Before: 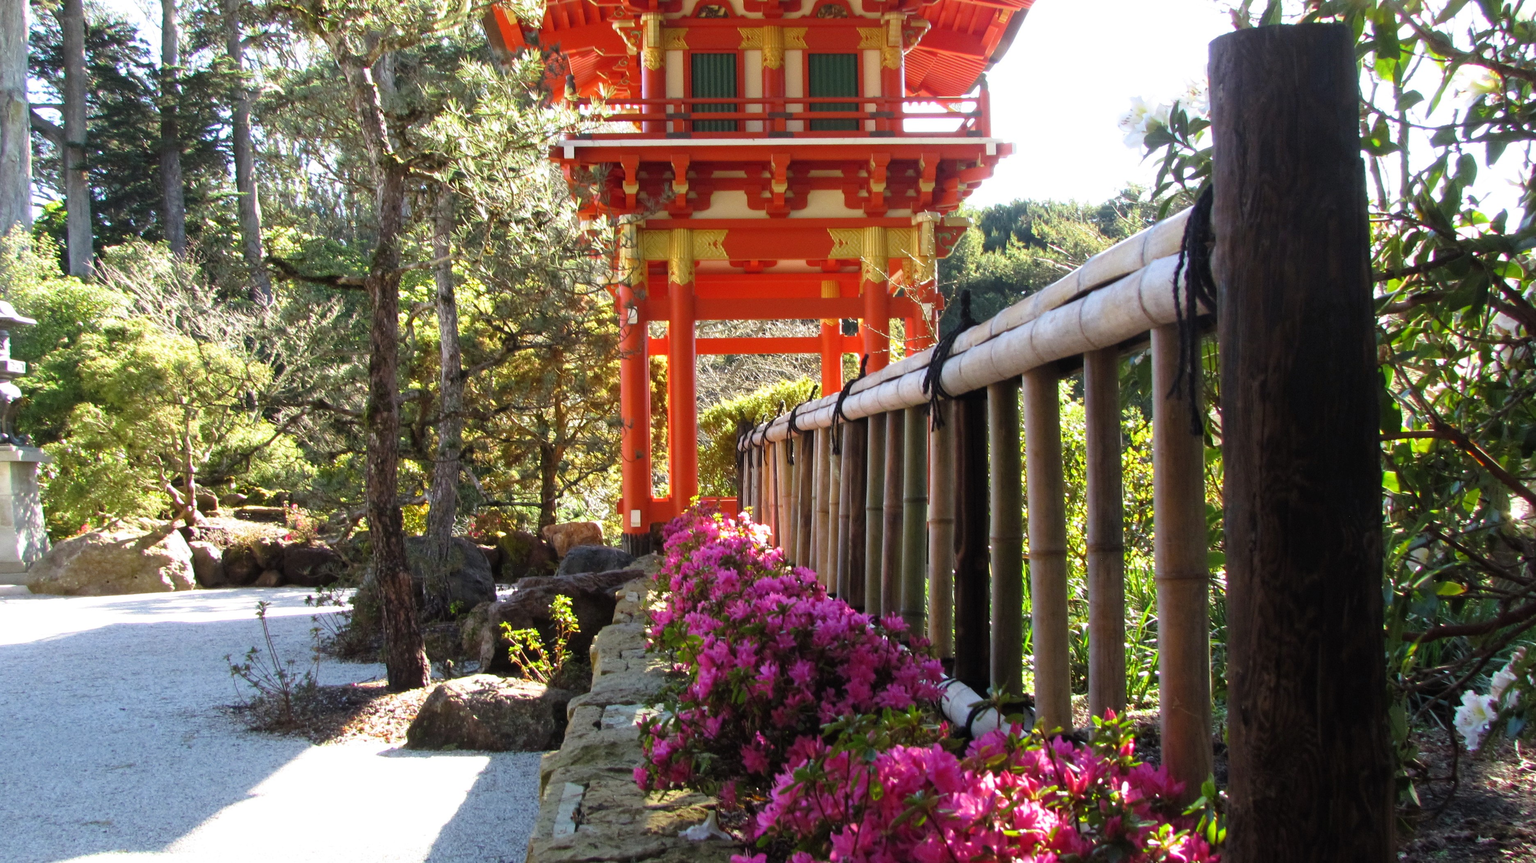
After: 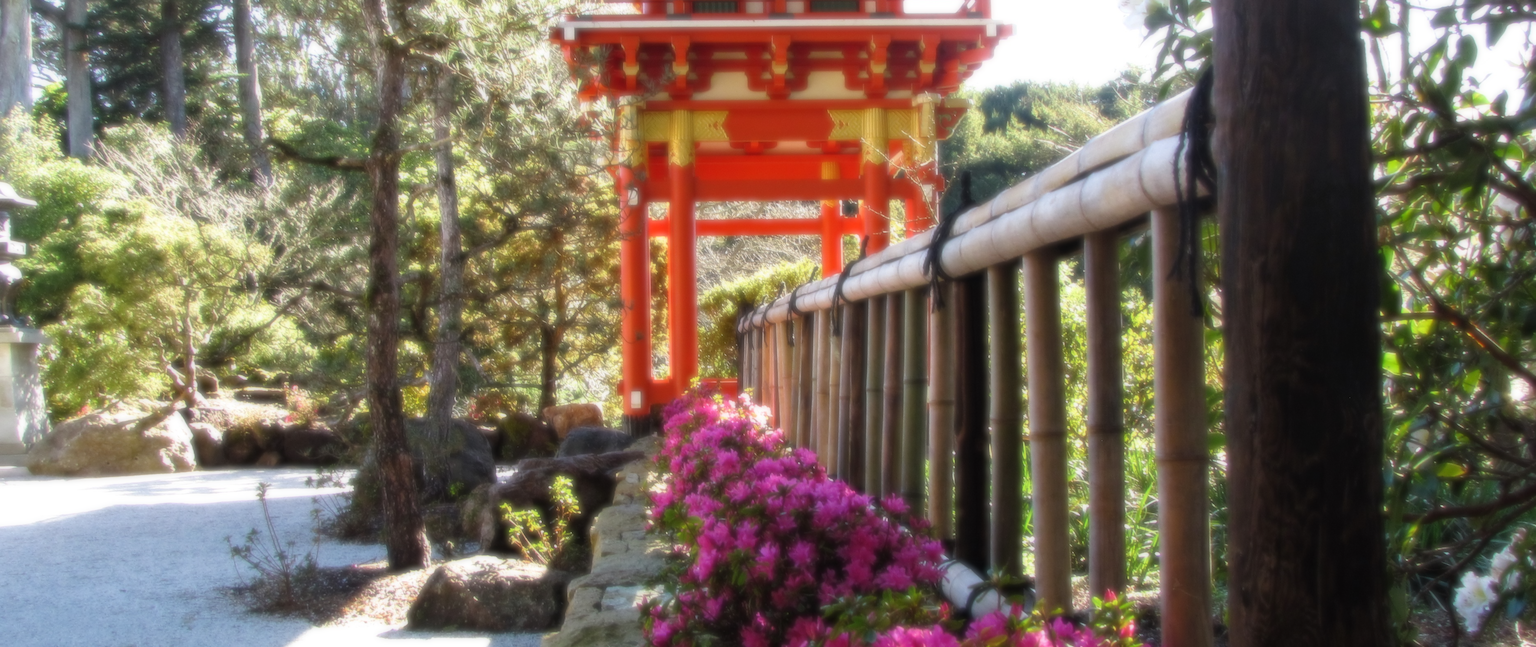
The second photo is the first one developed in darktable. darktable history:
soften: size 8.67%, mix 49%
crop: top 13.819%, bottom 11.169%
